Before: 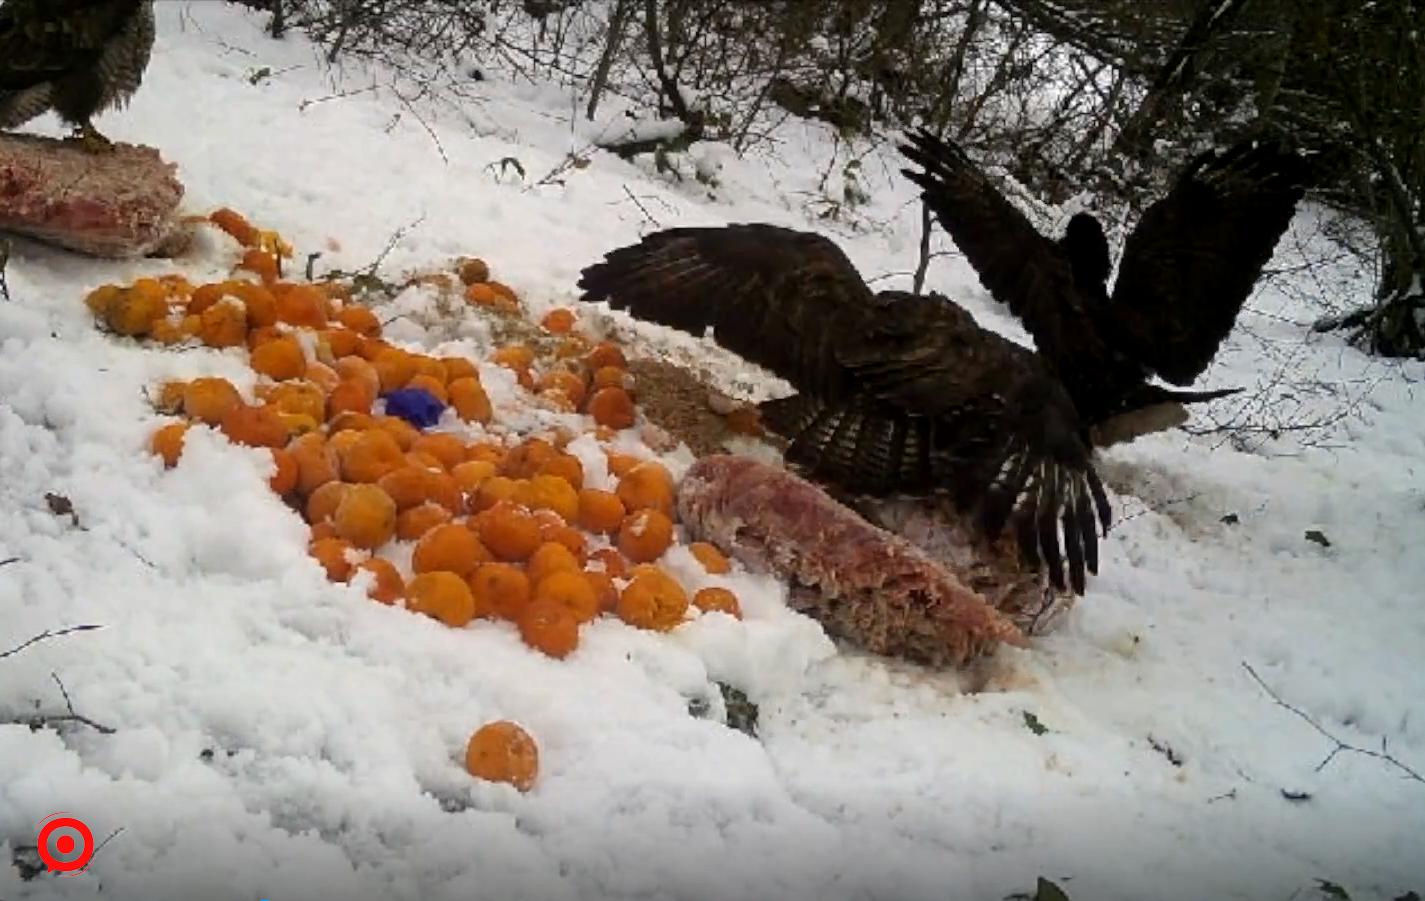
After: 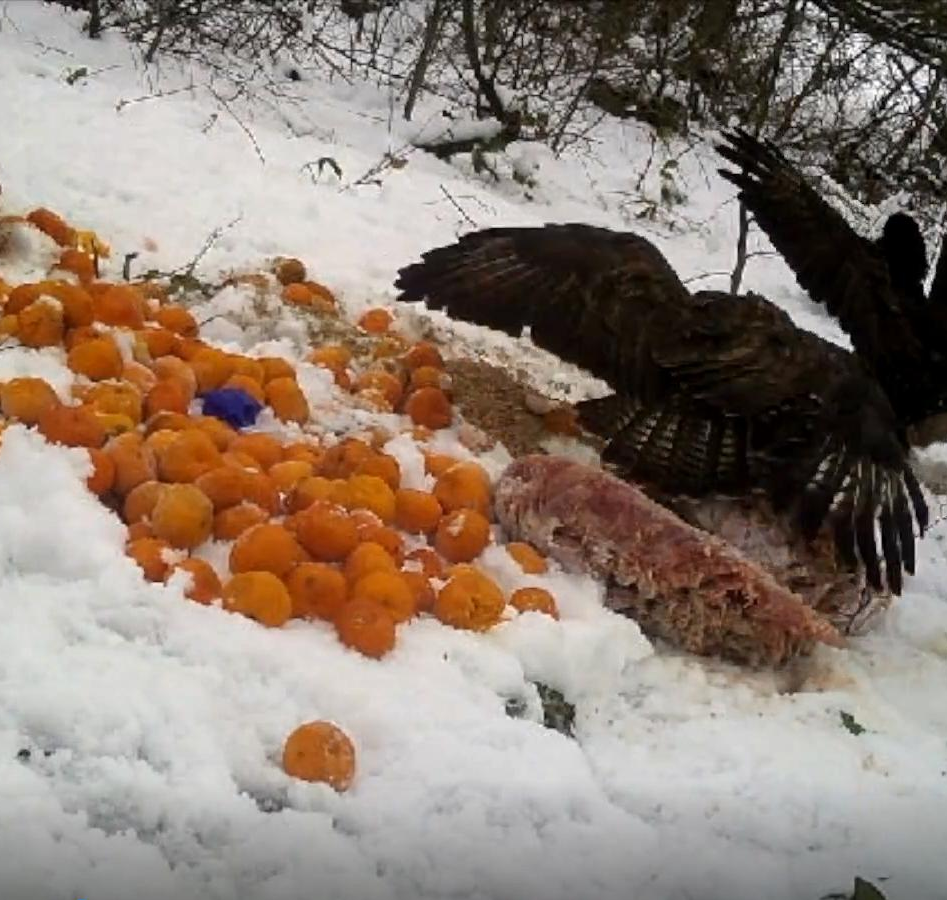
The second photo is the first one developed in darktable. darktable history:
crop and rotate: left 12.875%, right 20.647%
